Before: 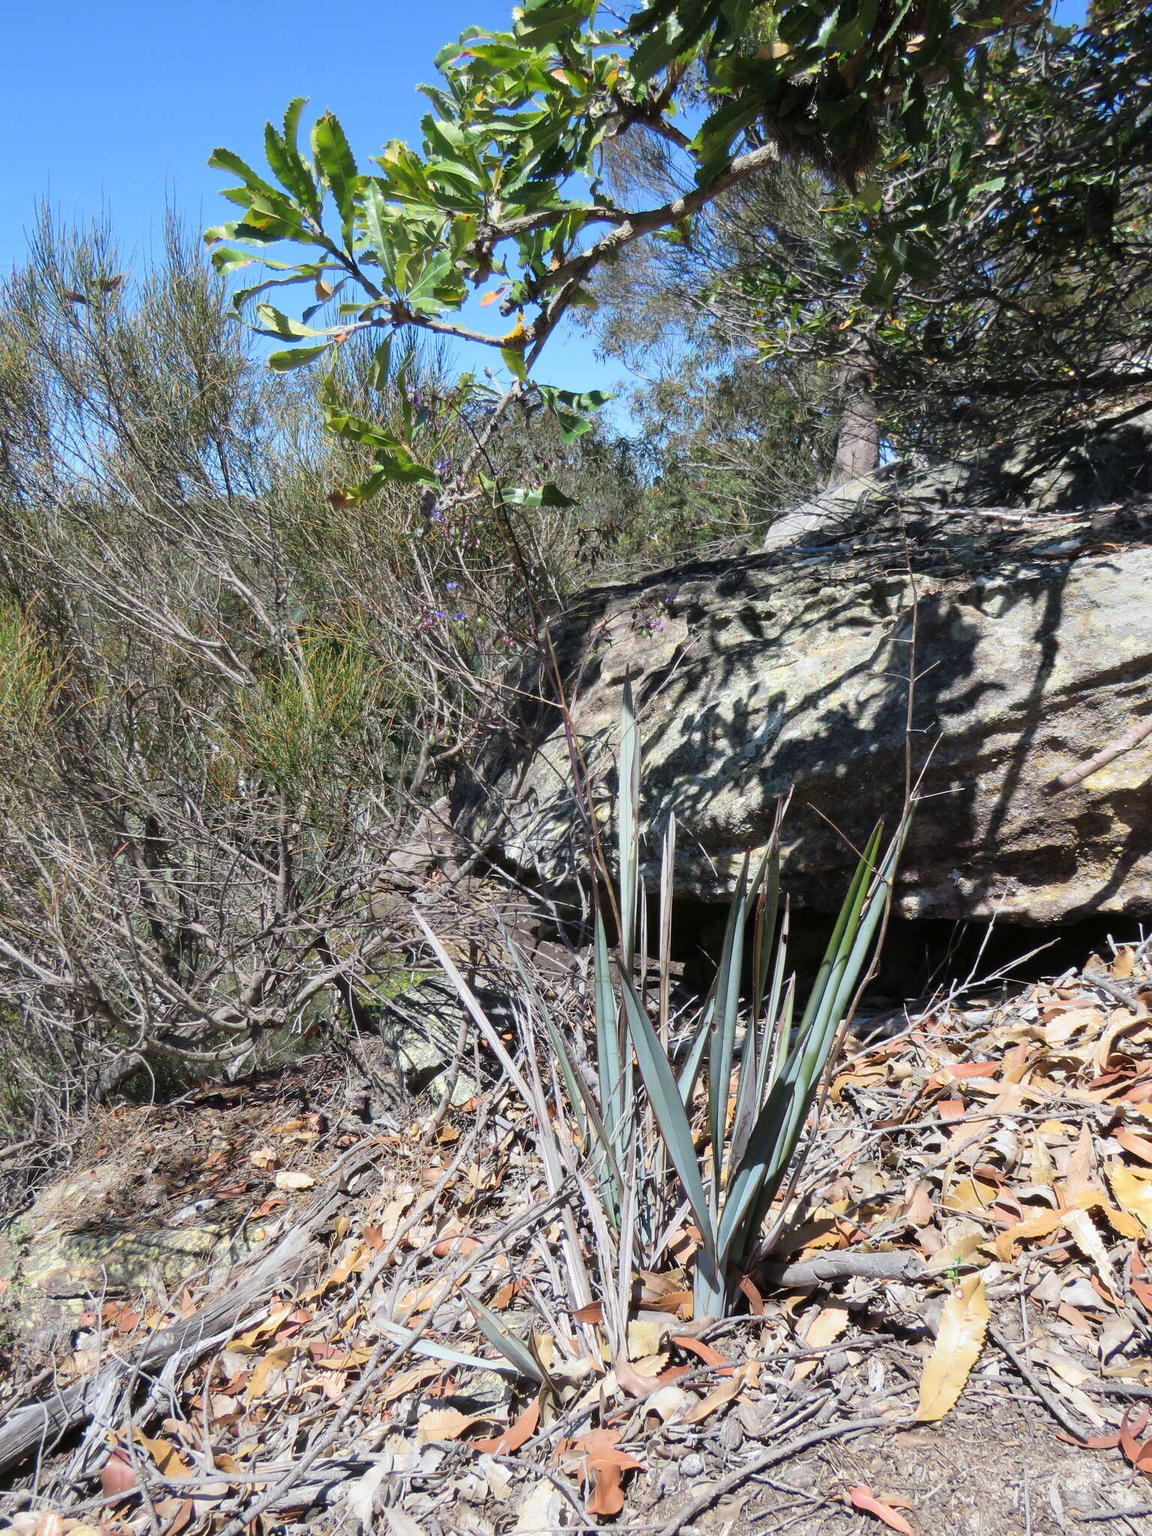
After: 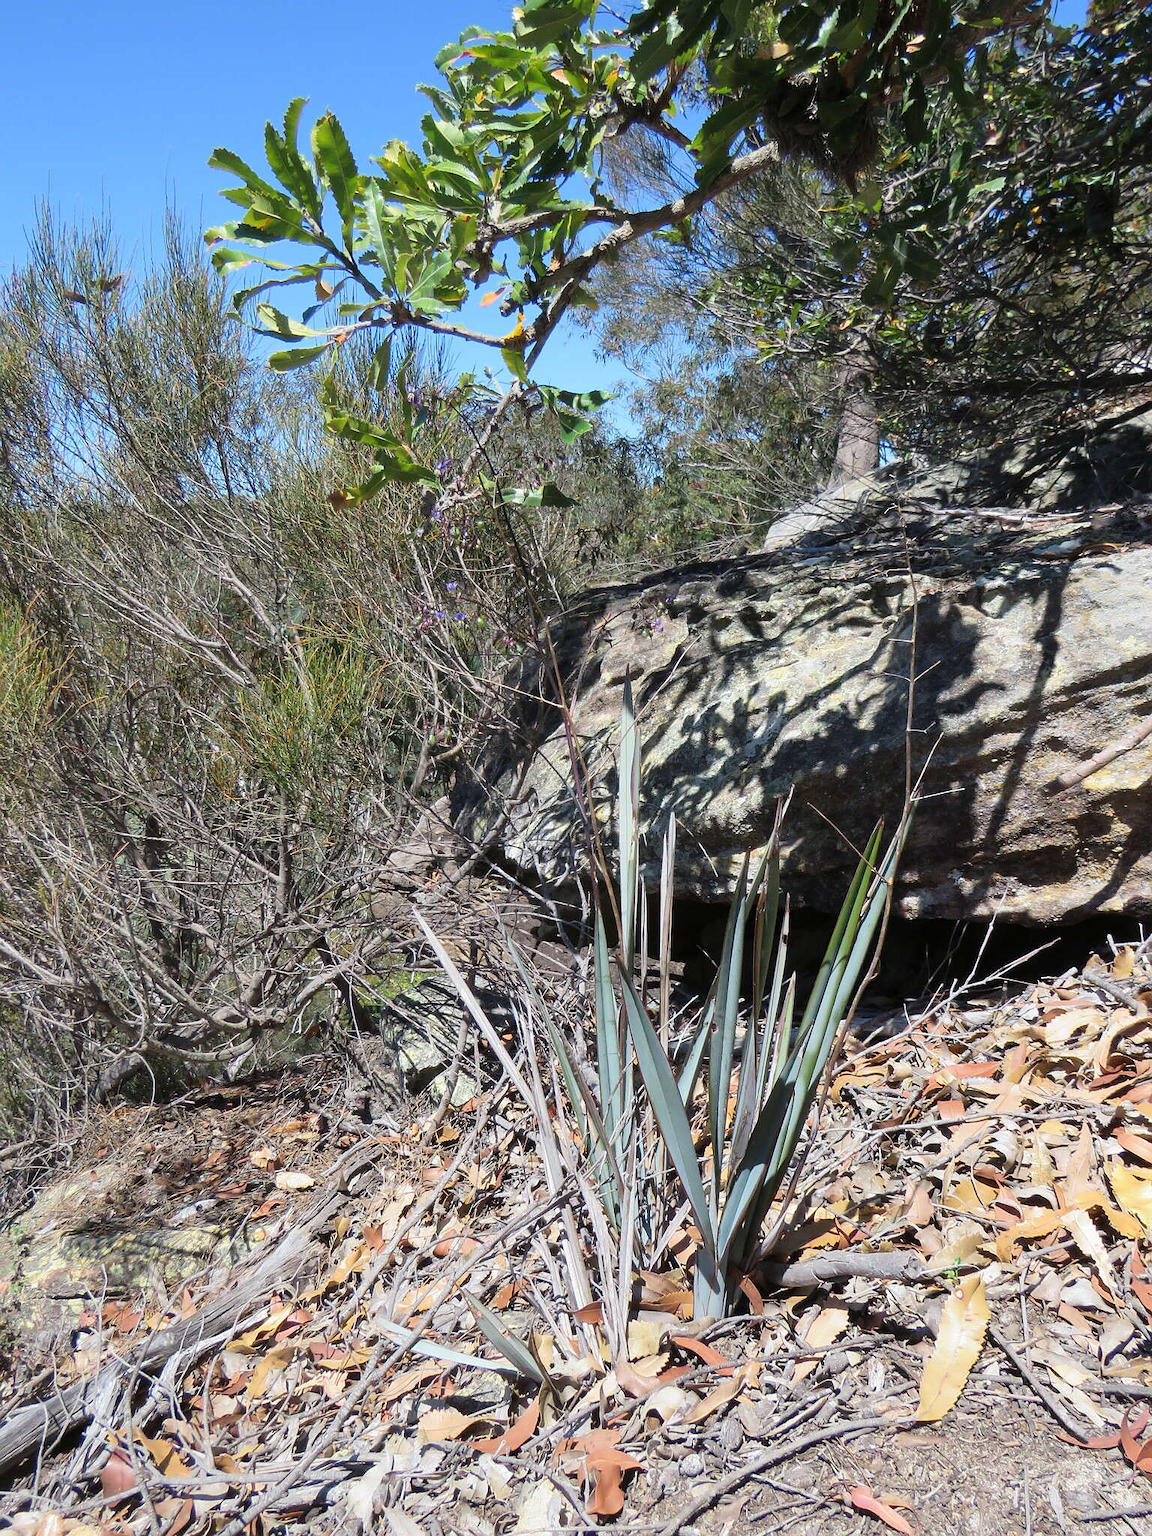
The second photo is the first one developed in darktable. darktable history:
sharpen: radius 0.999
